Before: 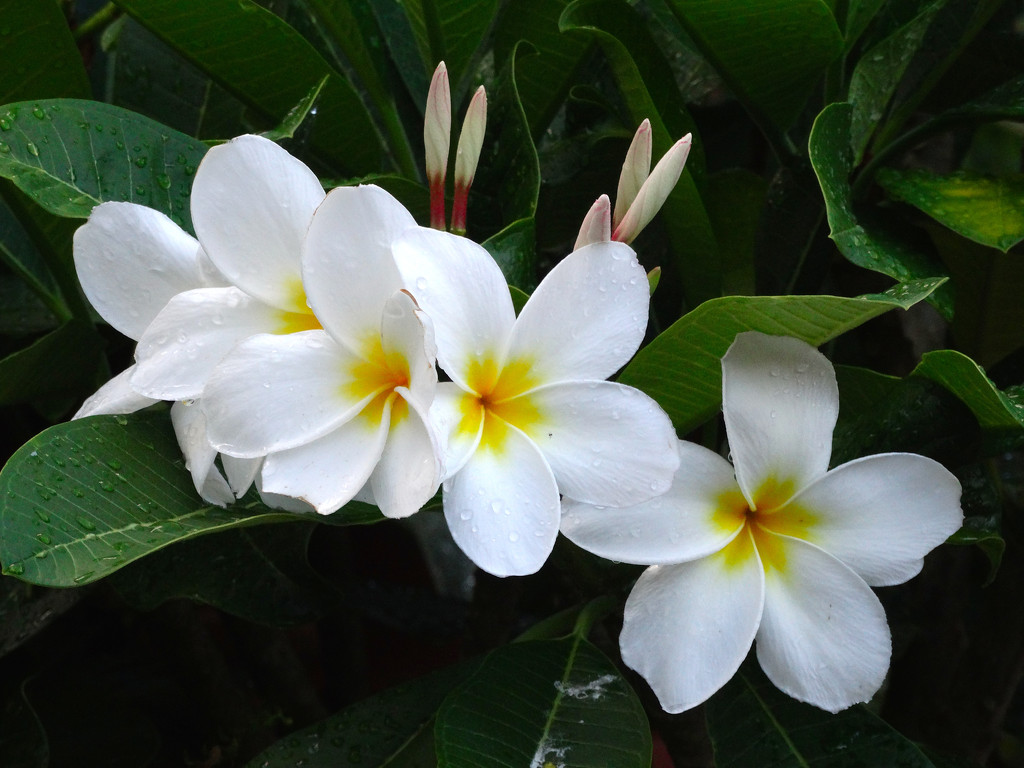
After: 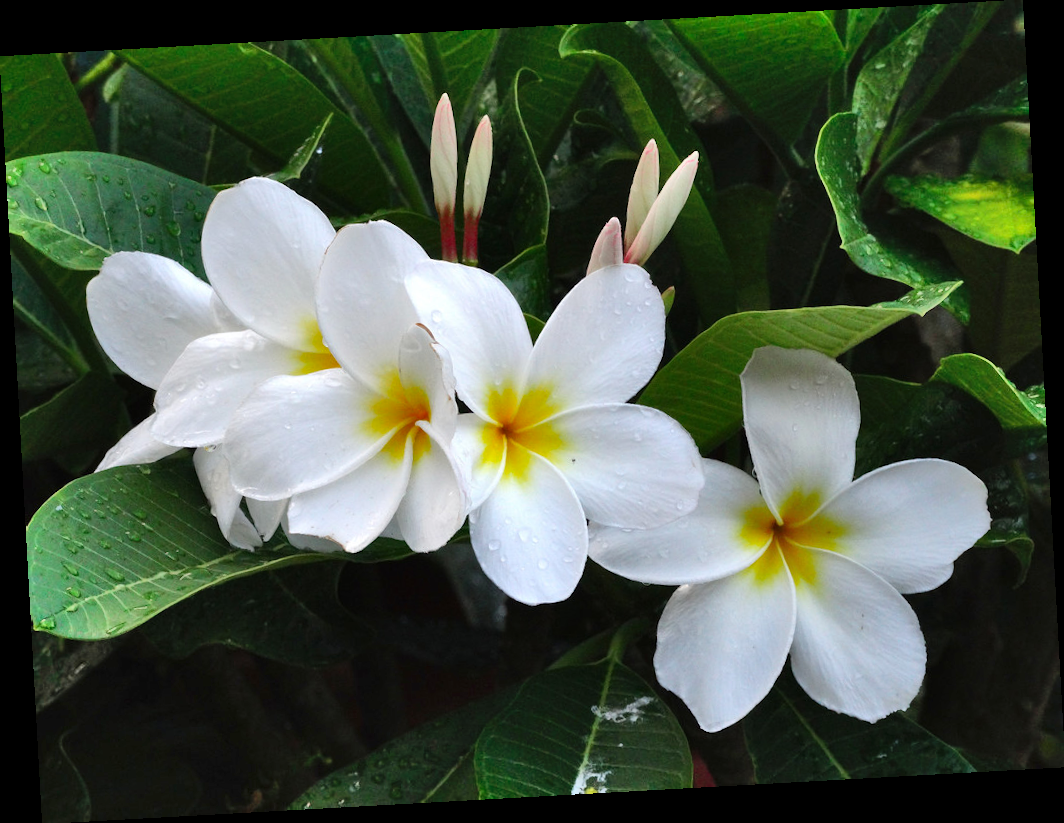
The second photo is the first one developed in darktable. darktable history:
rotate and perspective: rotation -3.18°, automatic cropping off
shadows and highlights: shadows 60, soften with gaussian
